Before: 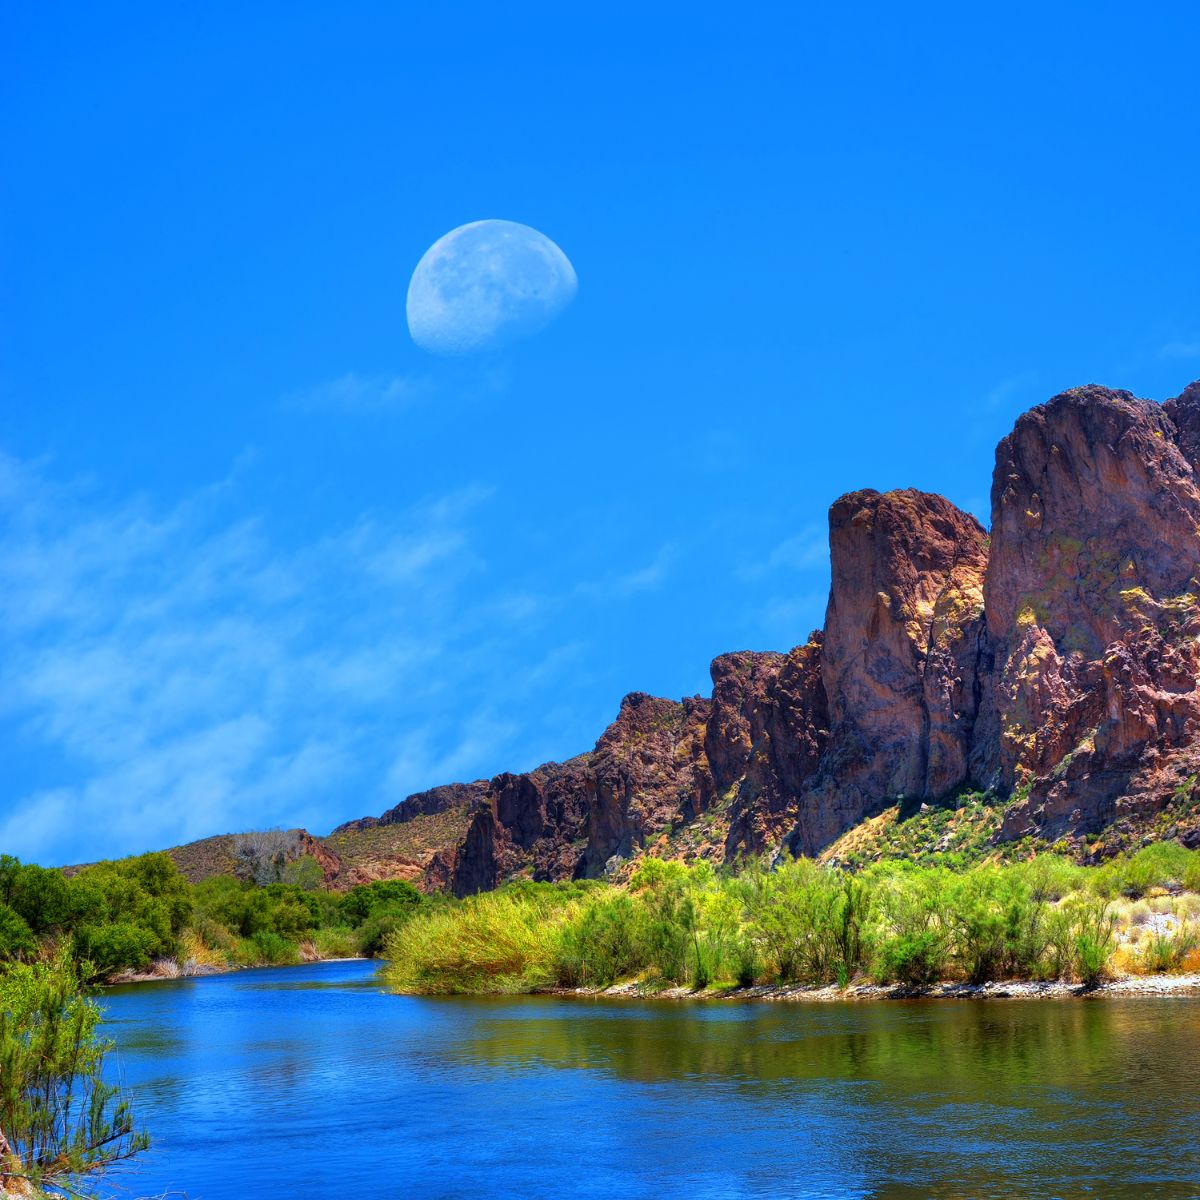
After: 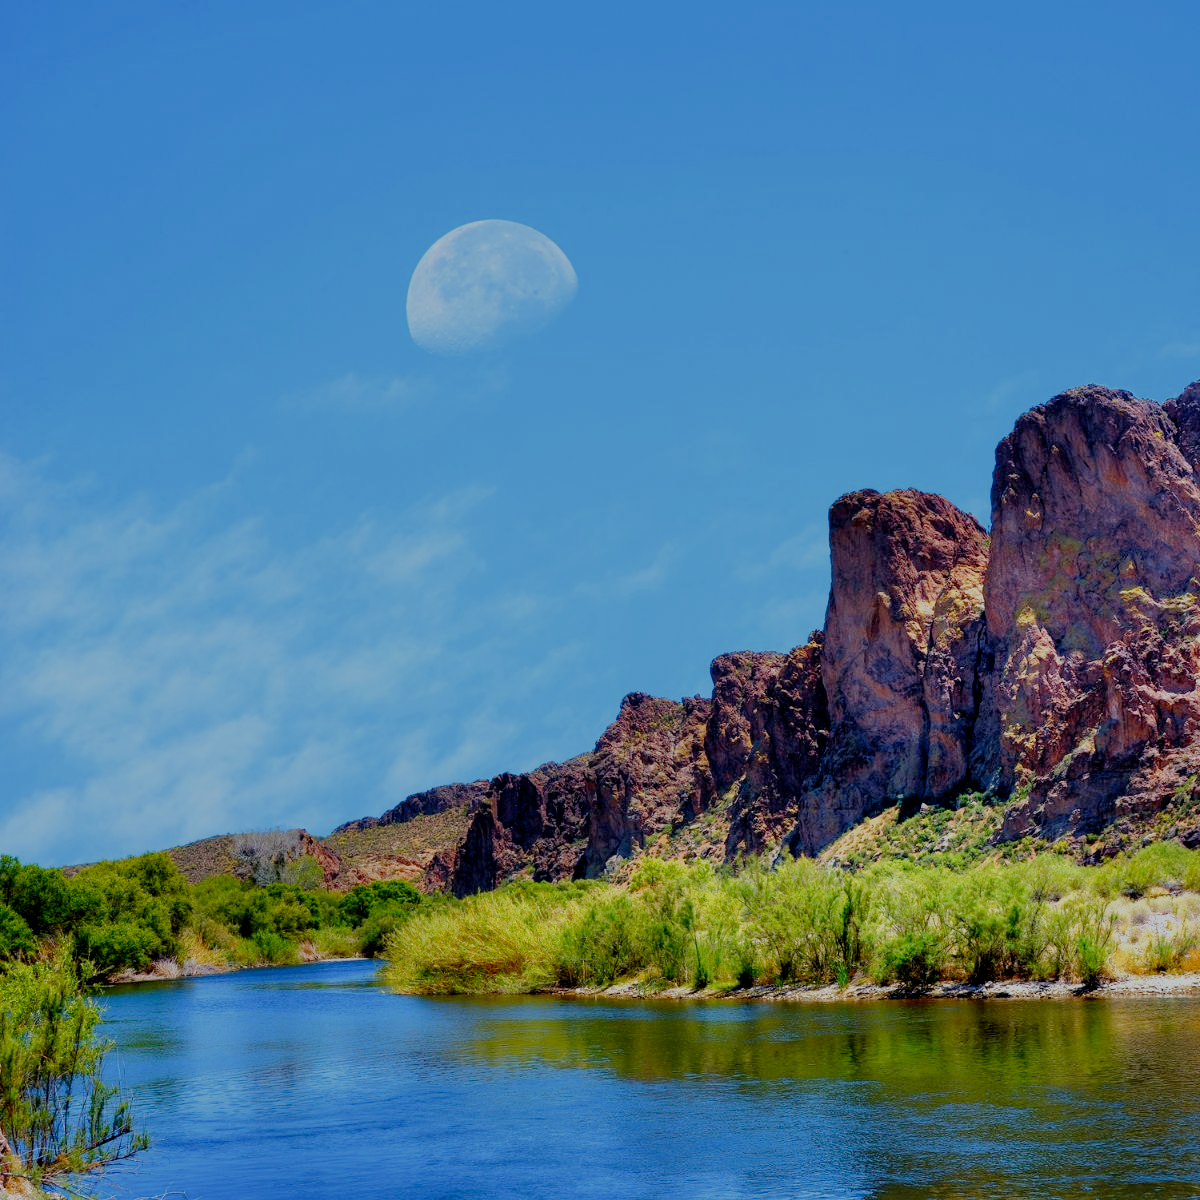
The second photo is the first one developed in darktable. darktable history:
filmic rgb: middle gray luminance 18%, black relative exposure -7.5 EV, white relative exposure 8.5 EV, threshold 6 EV, target black luminance 0%, hardness 2.23, latitude 18.37%, contrast 0.878, highlights saturation mix 5%, shadows ↔ highlights balance 10.15%, add noise in highlights 0, preserve chrominance no, color science v3 (2019), use custom middle-gray values true, iterations of high-quality reconstruction 0, contrast in highlights soft, enable highlight reconstruction true
